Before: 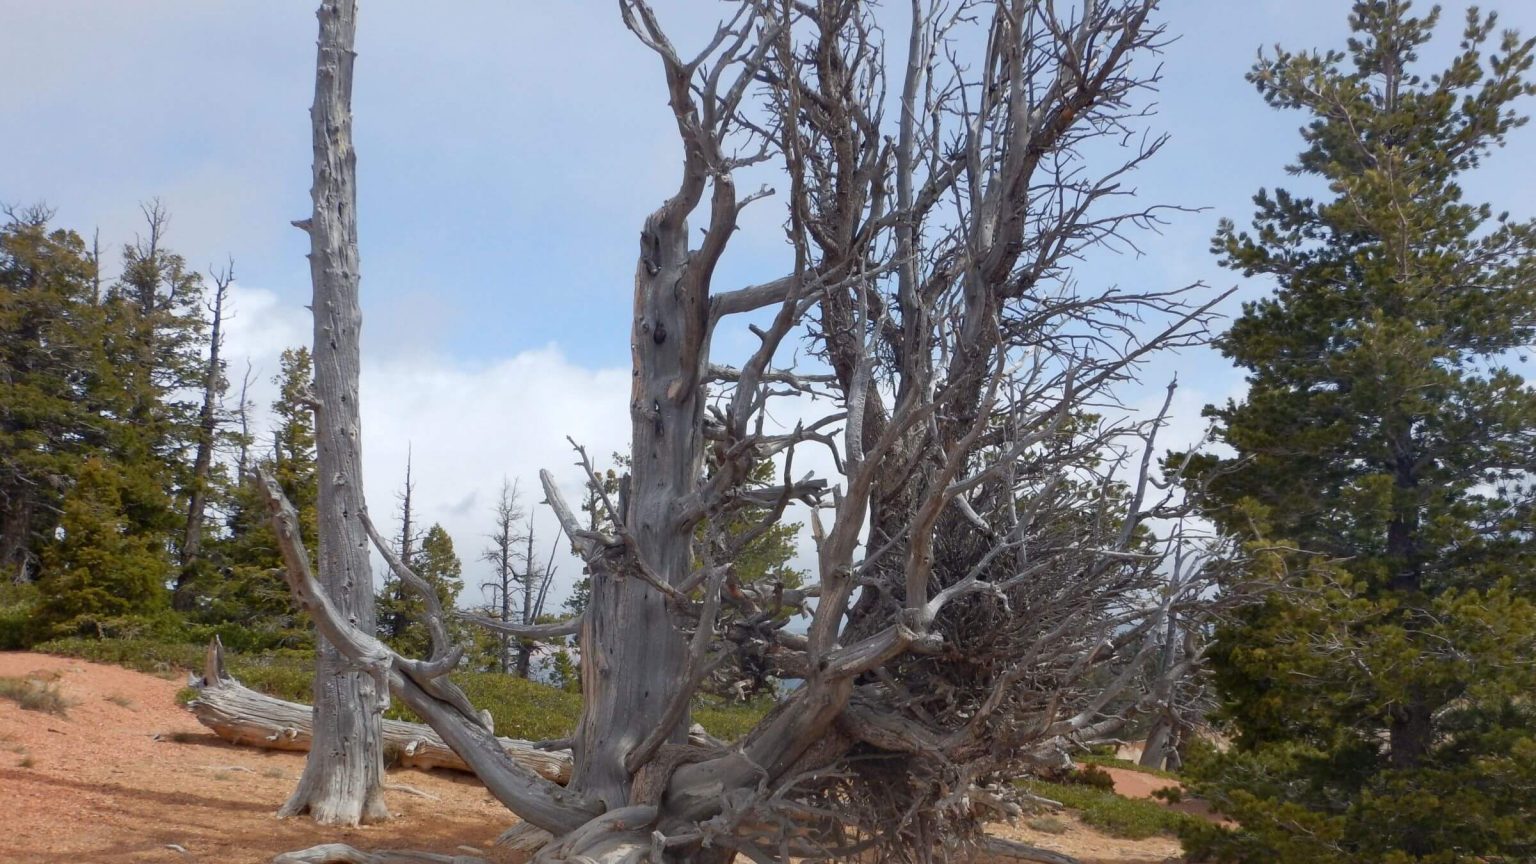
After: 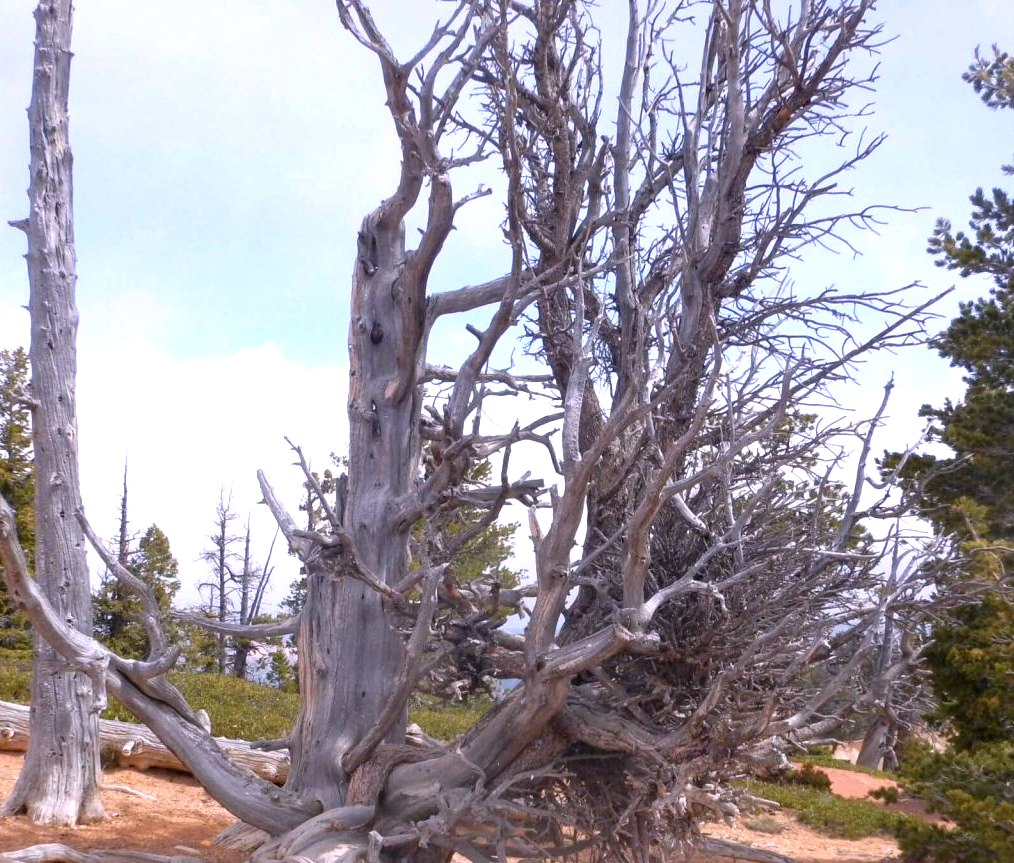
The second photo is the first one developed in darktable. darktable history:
local contrast: highlights 100%, shadows 100%, detail 120%, midtone range 0.2
exposure: black level correction 0, exposure 0.7 EV, compensate exposure bias true, compensate highlight preservation false
white balance: red 1.066, blue 1.119
crop and rotate: left 18.442%, right 15.508%
